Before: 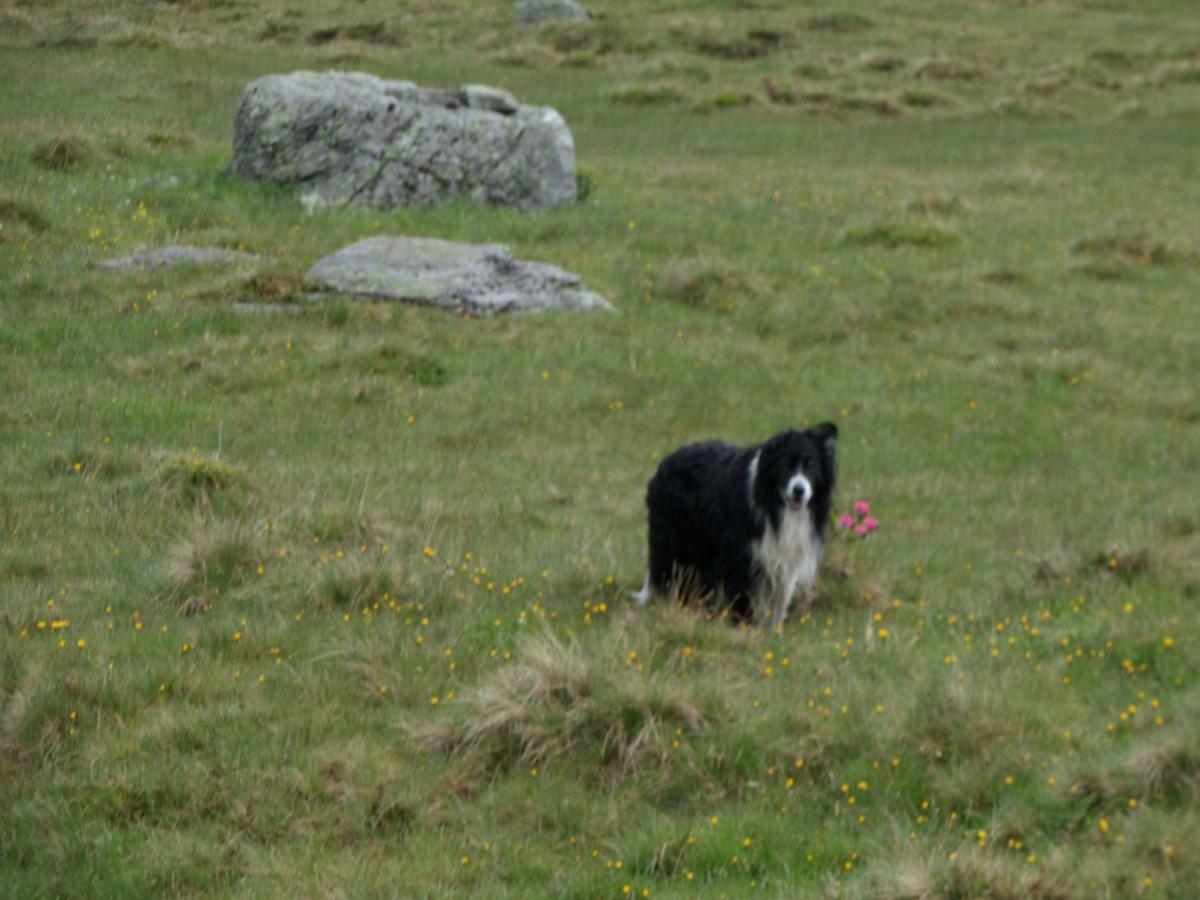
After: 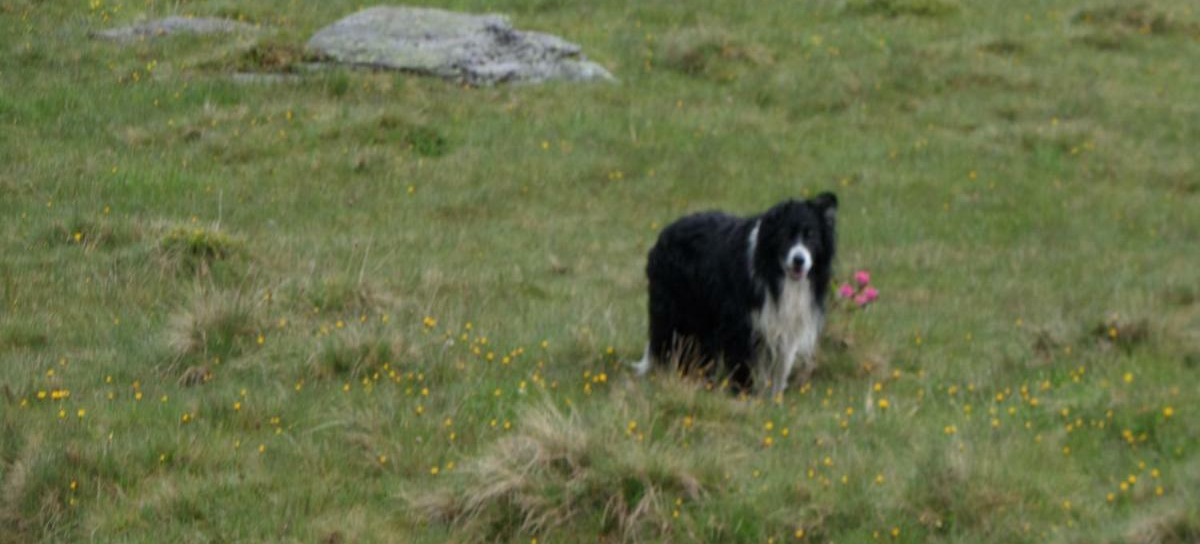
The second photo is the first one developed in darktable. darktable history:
crop and rotate: top 25.575%, bottom 13.965%
